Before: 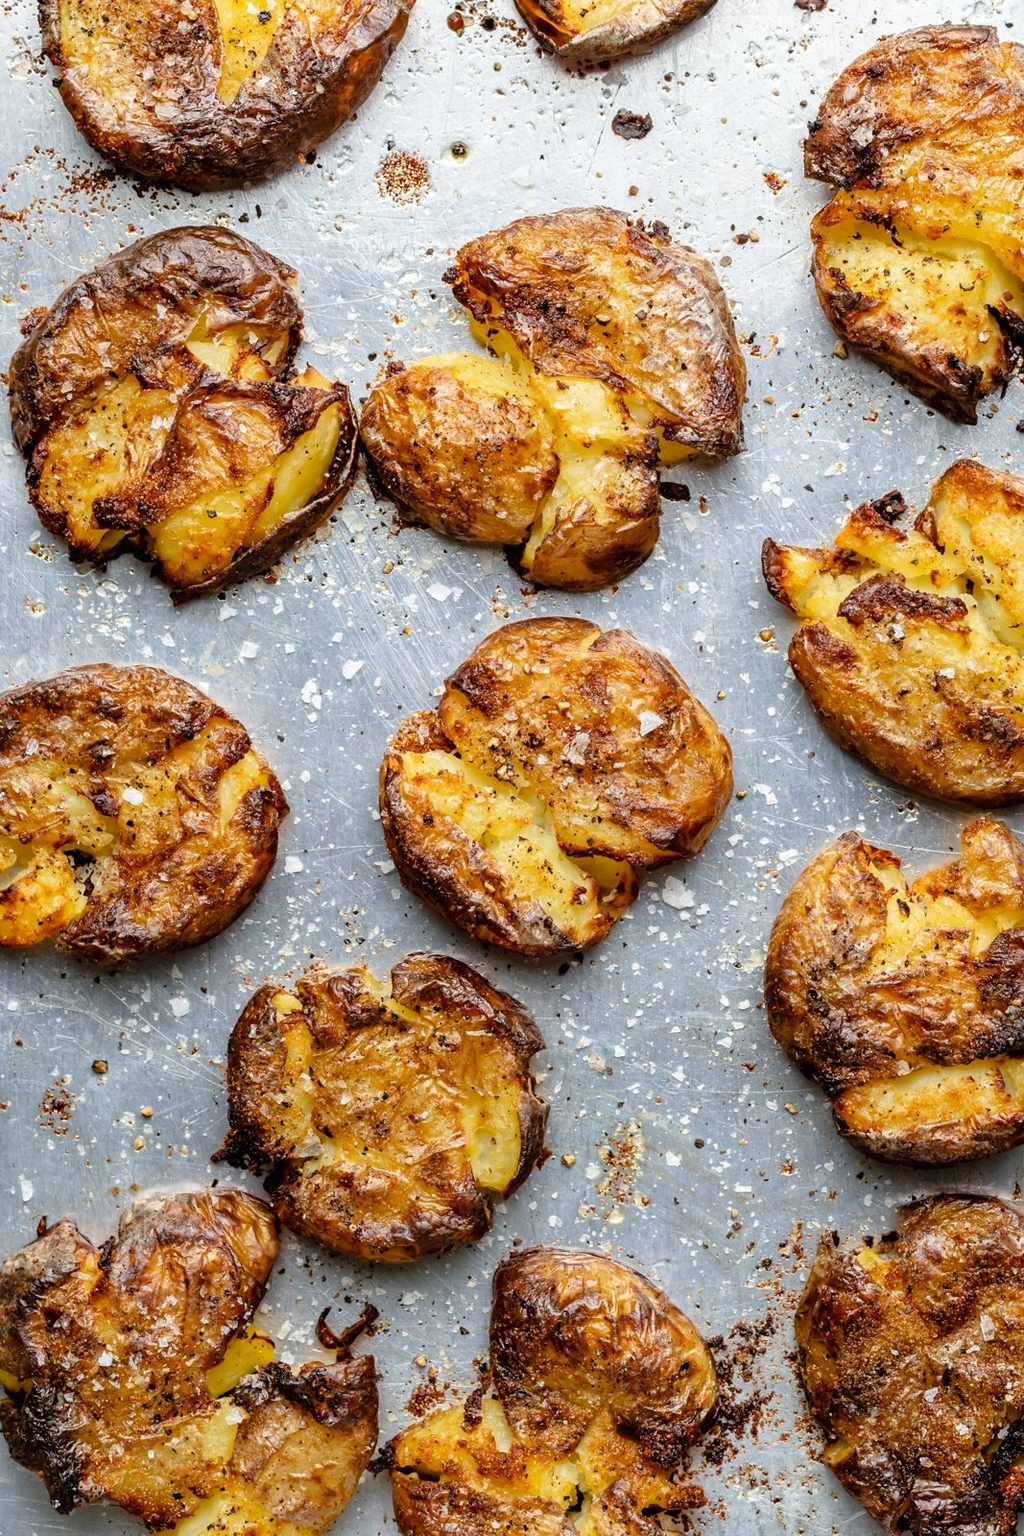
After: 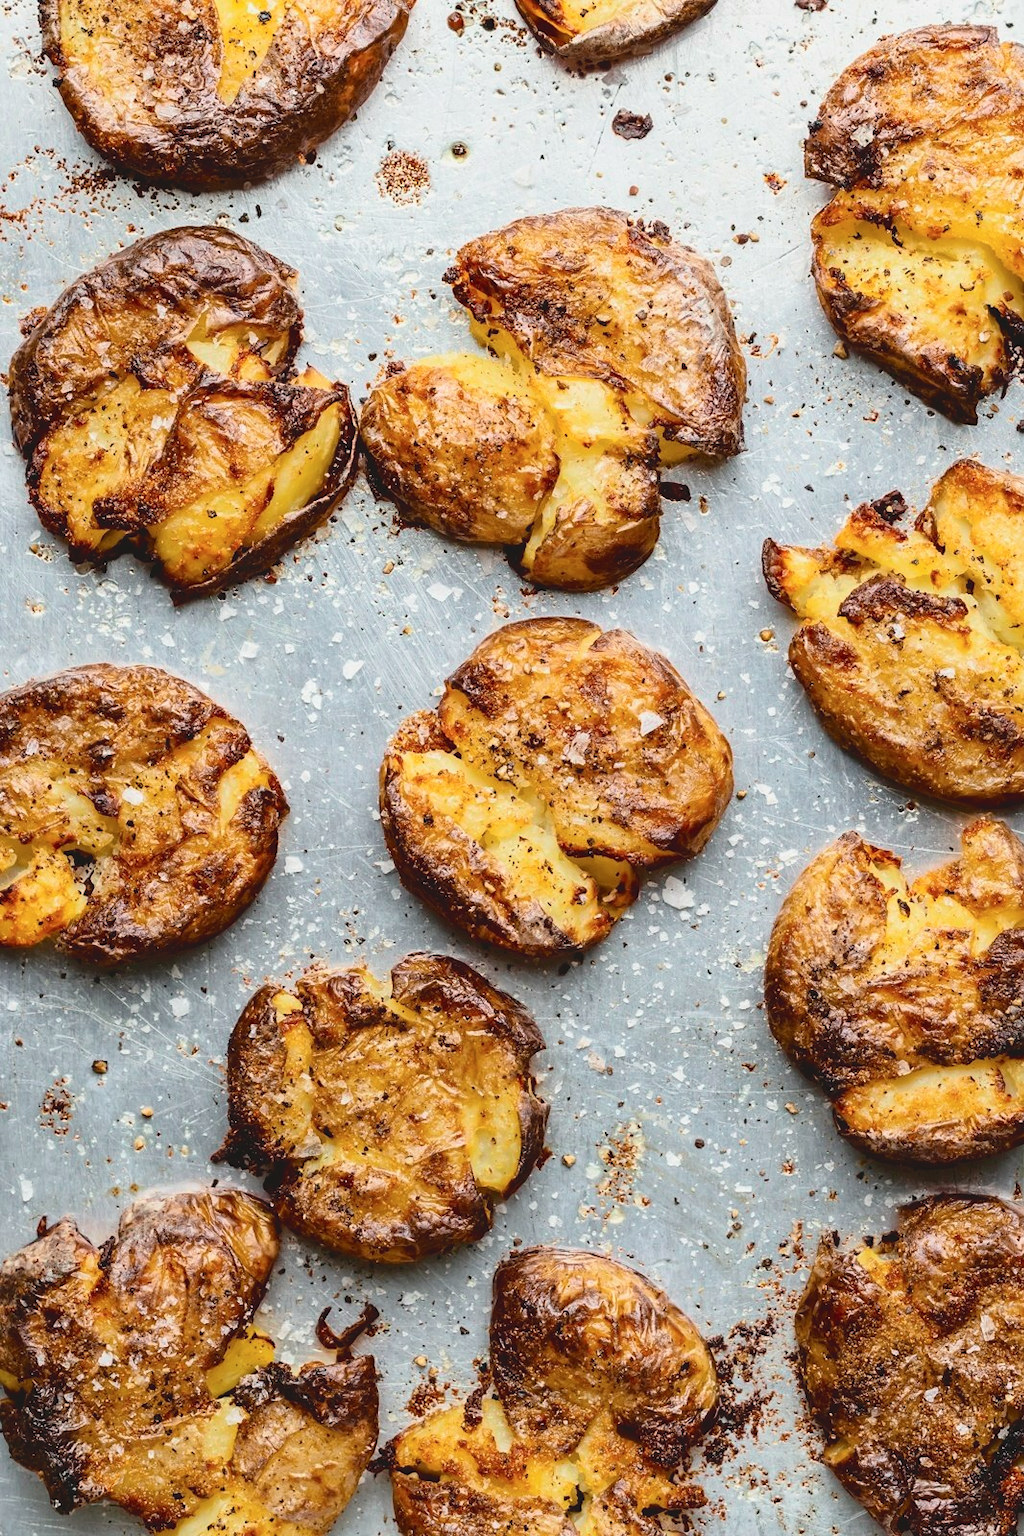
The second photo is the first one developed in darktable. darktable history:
tone curve: curves: ch0 [(0, 0.087) (0.175, 0.178) (0.466, 0.498) (0.715, 0.764) (1, 0.961)]; ch1 [(0, 0) (0.437, 0.398) (0.476, 0.466) (0.505, 0.505) (0.534, 0.544) (0.612, 0.605) (0.641, 0.643) (1, 1)]; ch2 [(0, 0) (0.359, 0.379) (0.427, 0.453) (0.489, 0.495) (0.531, 0.534) (0.579, 0.579) (1, 1)], color space Lab, independent channels, preserve colors none
tone equalizer: mask exposure compensation -0.504 EV
